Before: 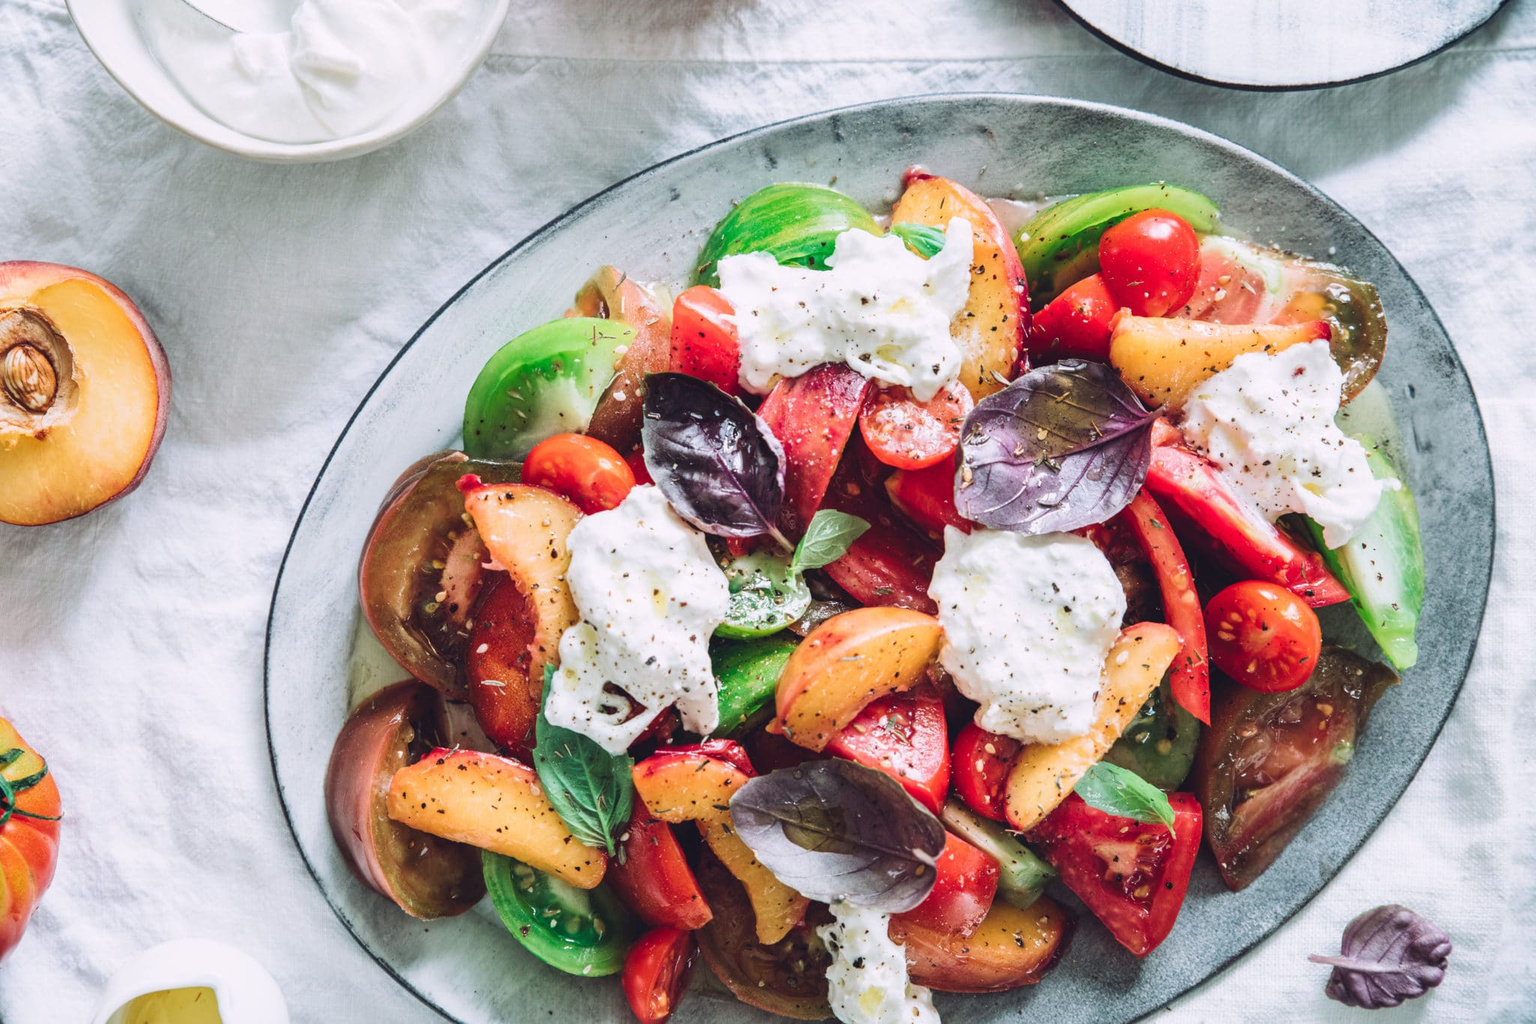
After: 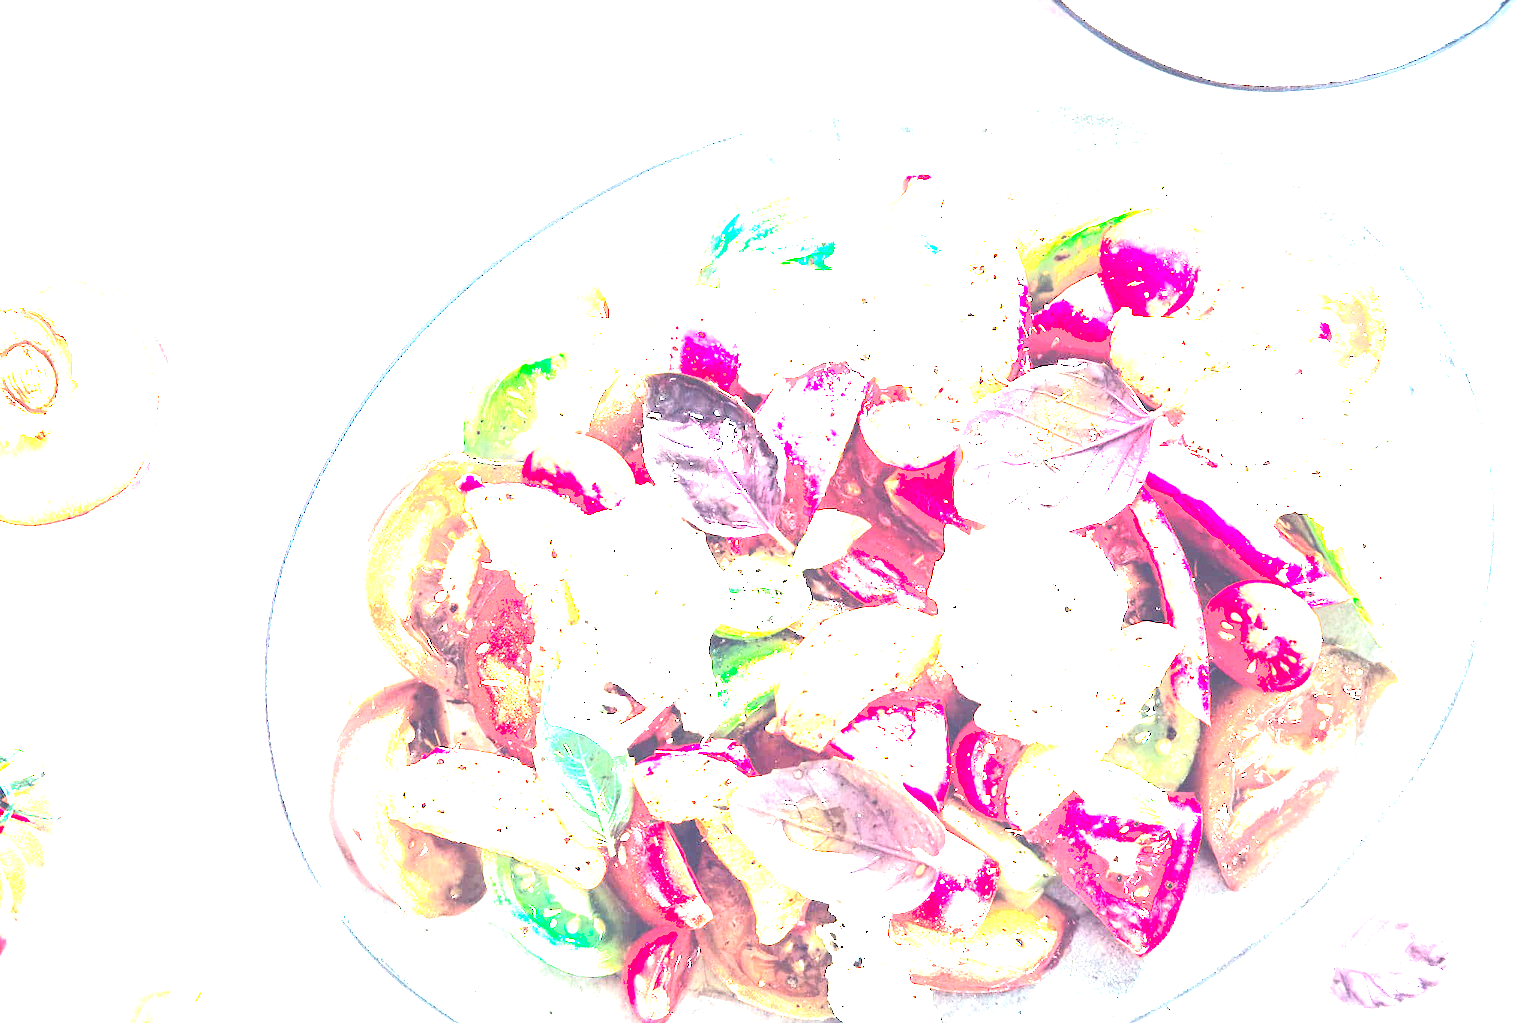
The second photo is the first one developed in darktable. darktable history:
shadows and highlights: shadows 0, highlights 40
exposure: black level correction 0, exposure 4 EV, compensate exposure bias true, compensate highlight preservation false
